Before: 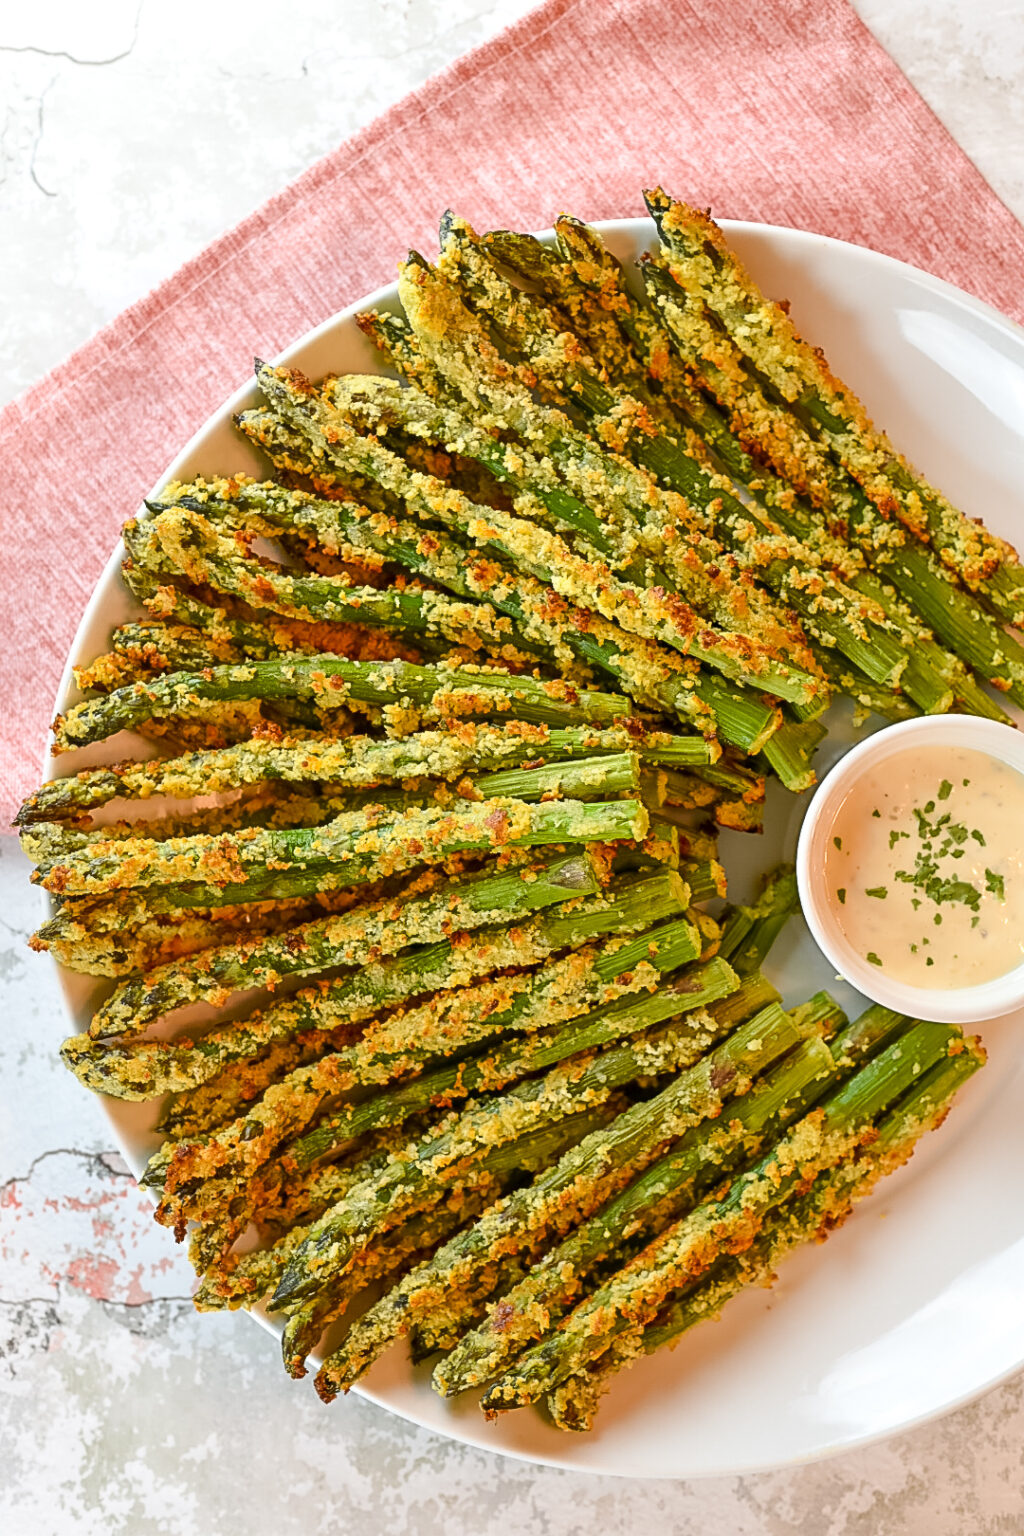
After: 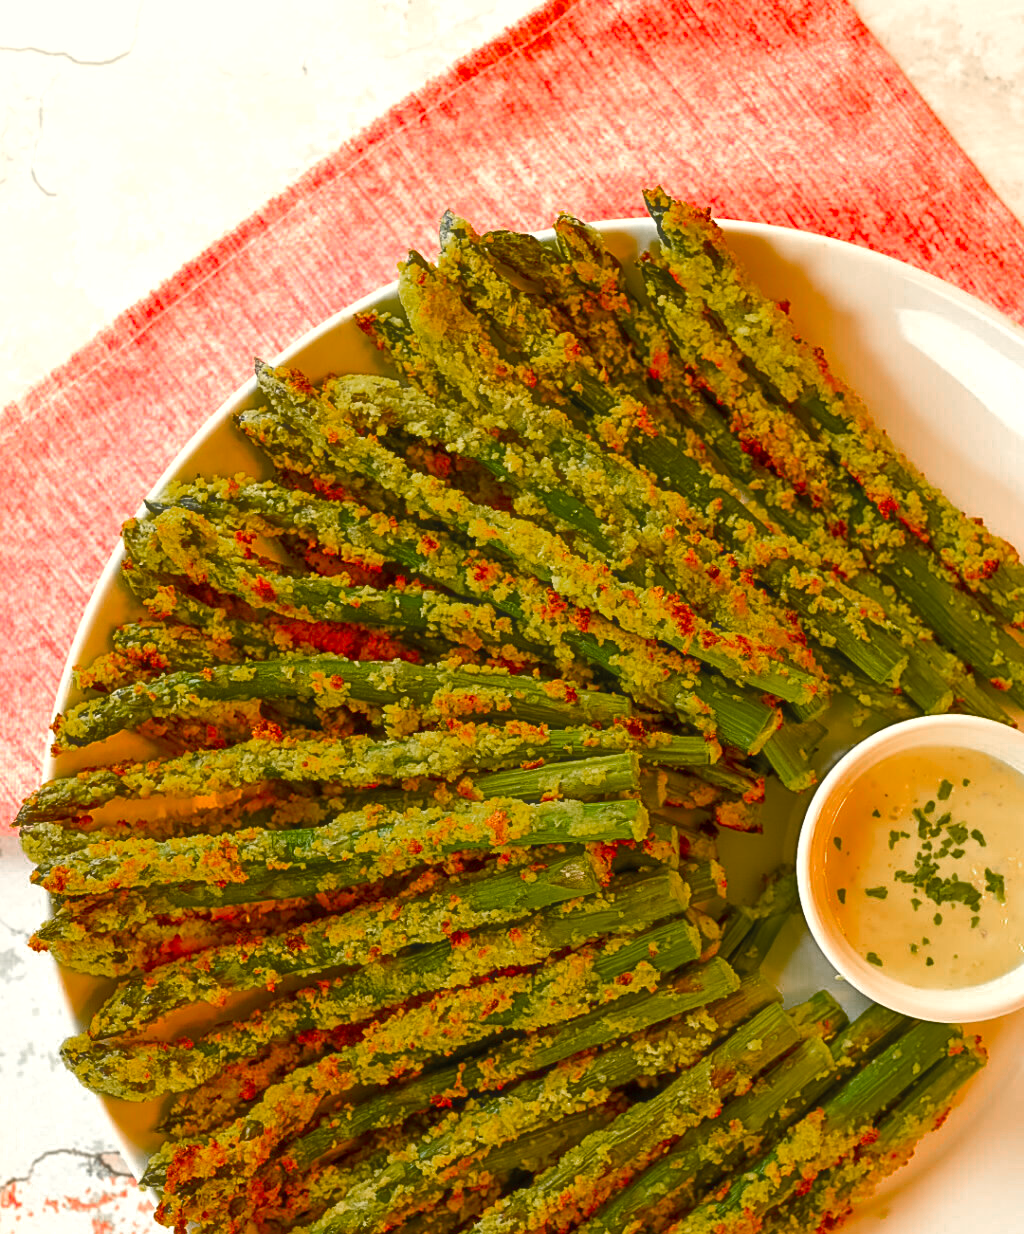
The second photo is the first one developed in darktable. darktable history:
color zones: curves: ch0 [(0, 0.48) (0.209, 0.398) (0.305, 0.332) (0.429, 0.493) (0.571, 0.5) (0.714, 0.5) (0.857, 0.5) (1, 0.48)]; ch1 [(0, 0.736) (0.143, 0.625) (0.225, 0.371) (0.429, 0.256) (0.571, 0.241) (0.714, 0.213) (0.857, 0.48) (1, 0.736)]; ch2 [(0, 0.448) (0.143, 0.498) (0.286, 0.5) (0.429, 0.5) (0.571, 0.5) (0.714, 0.5) (0.857, 0.5) (1, 0.448)]
color balance rgb: linear chroma grading › shadows 10%, linear chroma grading › highlights 10%, linear chroma grading › global chroma 15%, linear chroma grading › mid-tones 15%, perceptual saturation grading › global saturation 40%, perceptual saturation grading › highlights -25%, perceptual saturation grading › mid-tones 35%, perceptual saturation grading › shadows 35%, perceptual brilliance grading › global brilliance 11.29%, global vibrance 11.29%
crop: bottom 19.644%
white balance: red 1.045, blue 0.932
haze removal: strength -0.1, adaptive false
